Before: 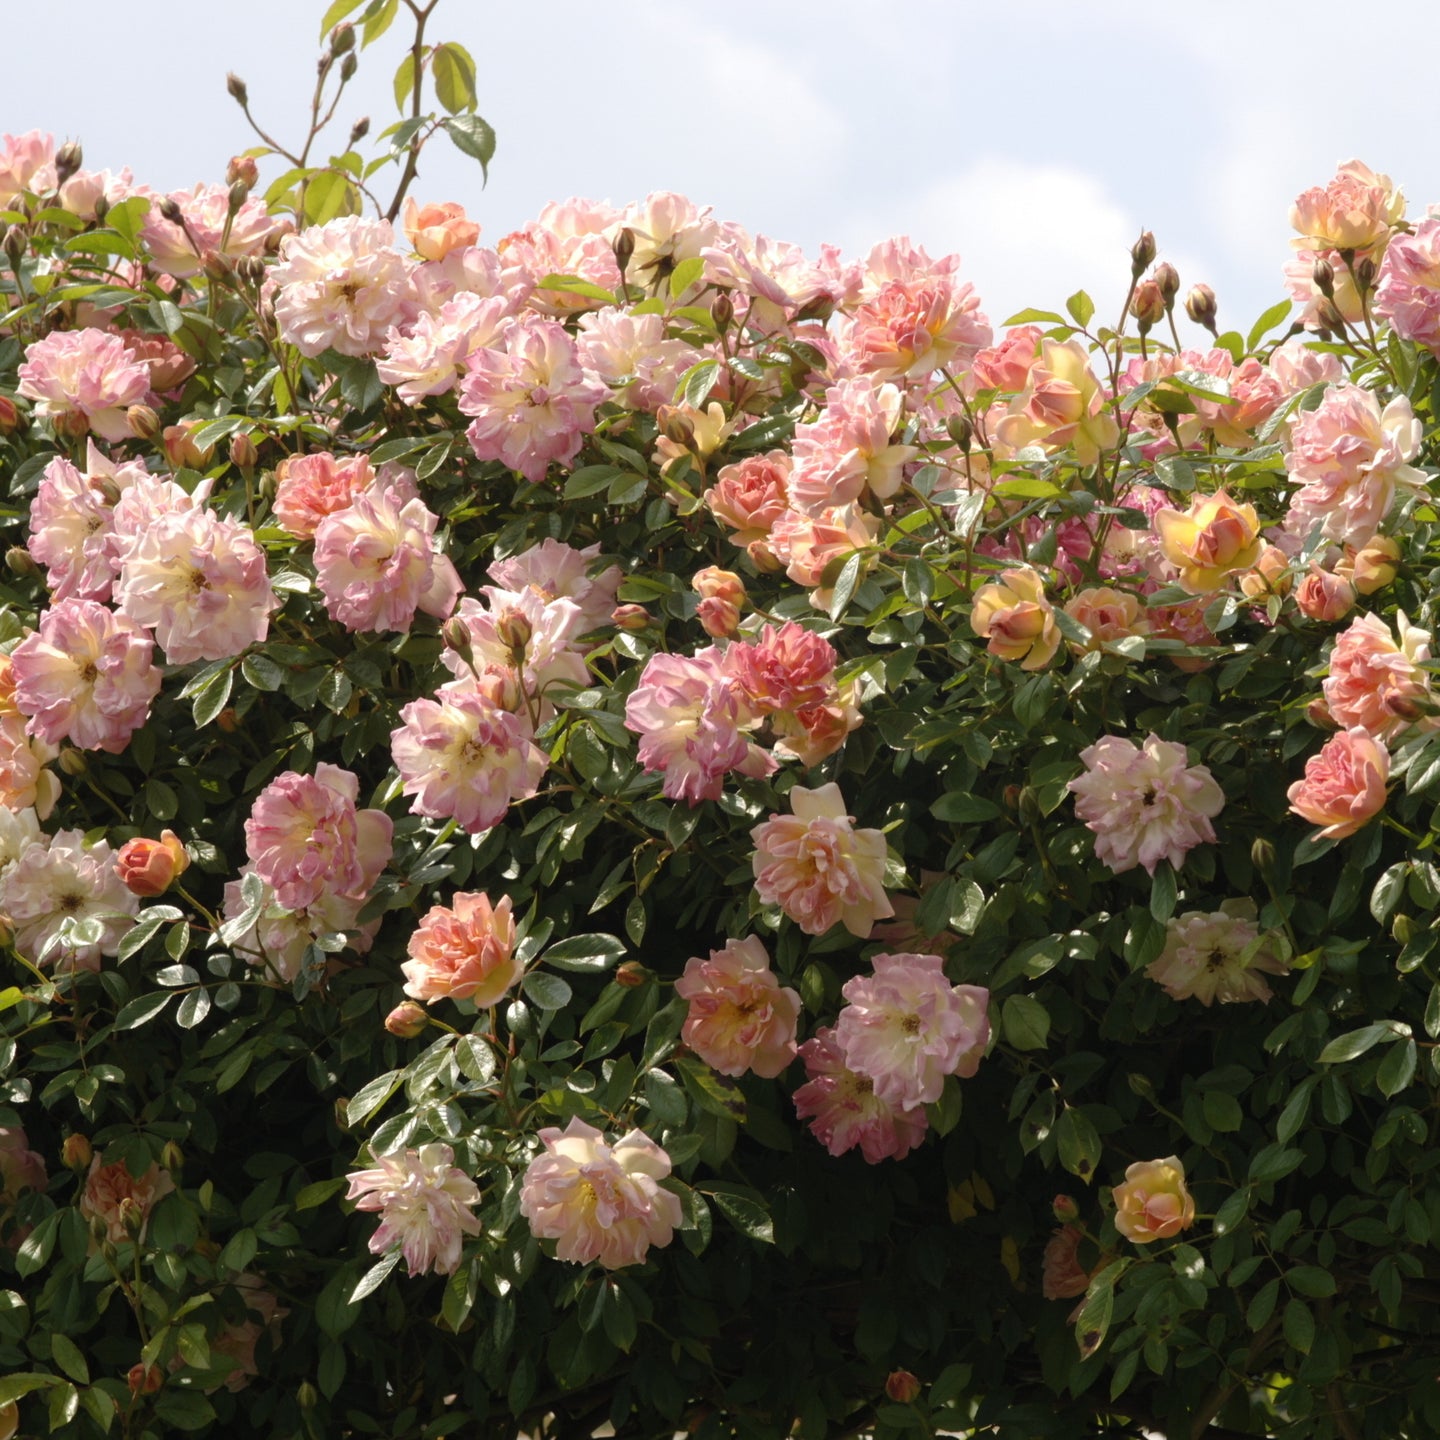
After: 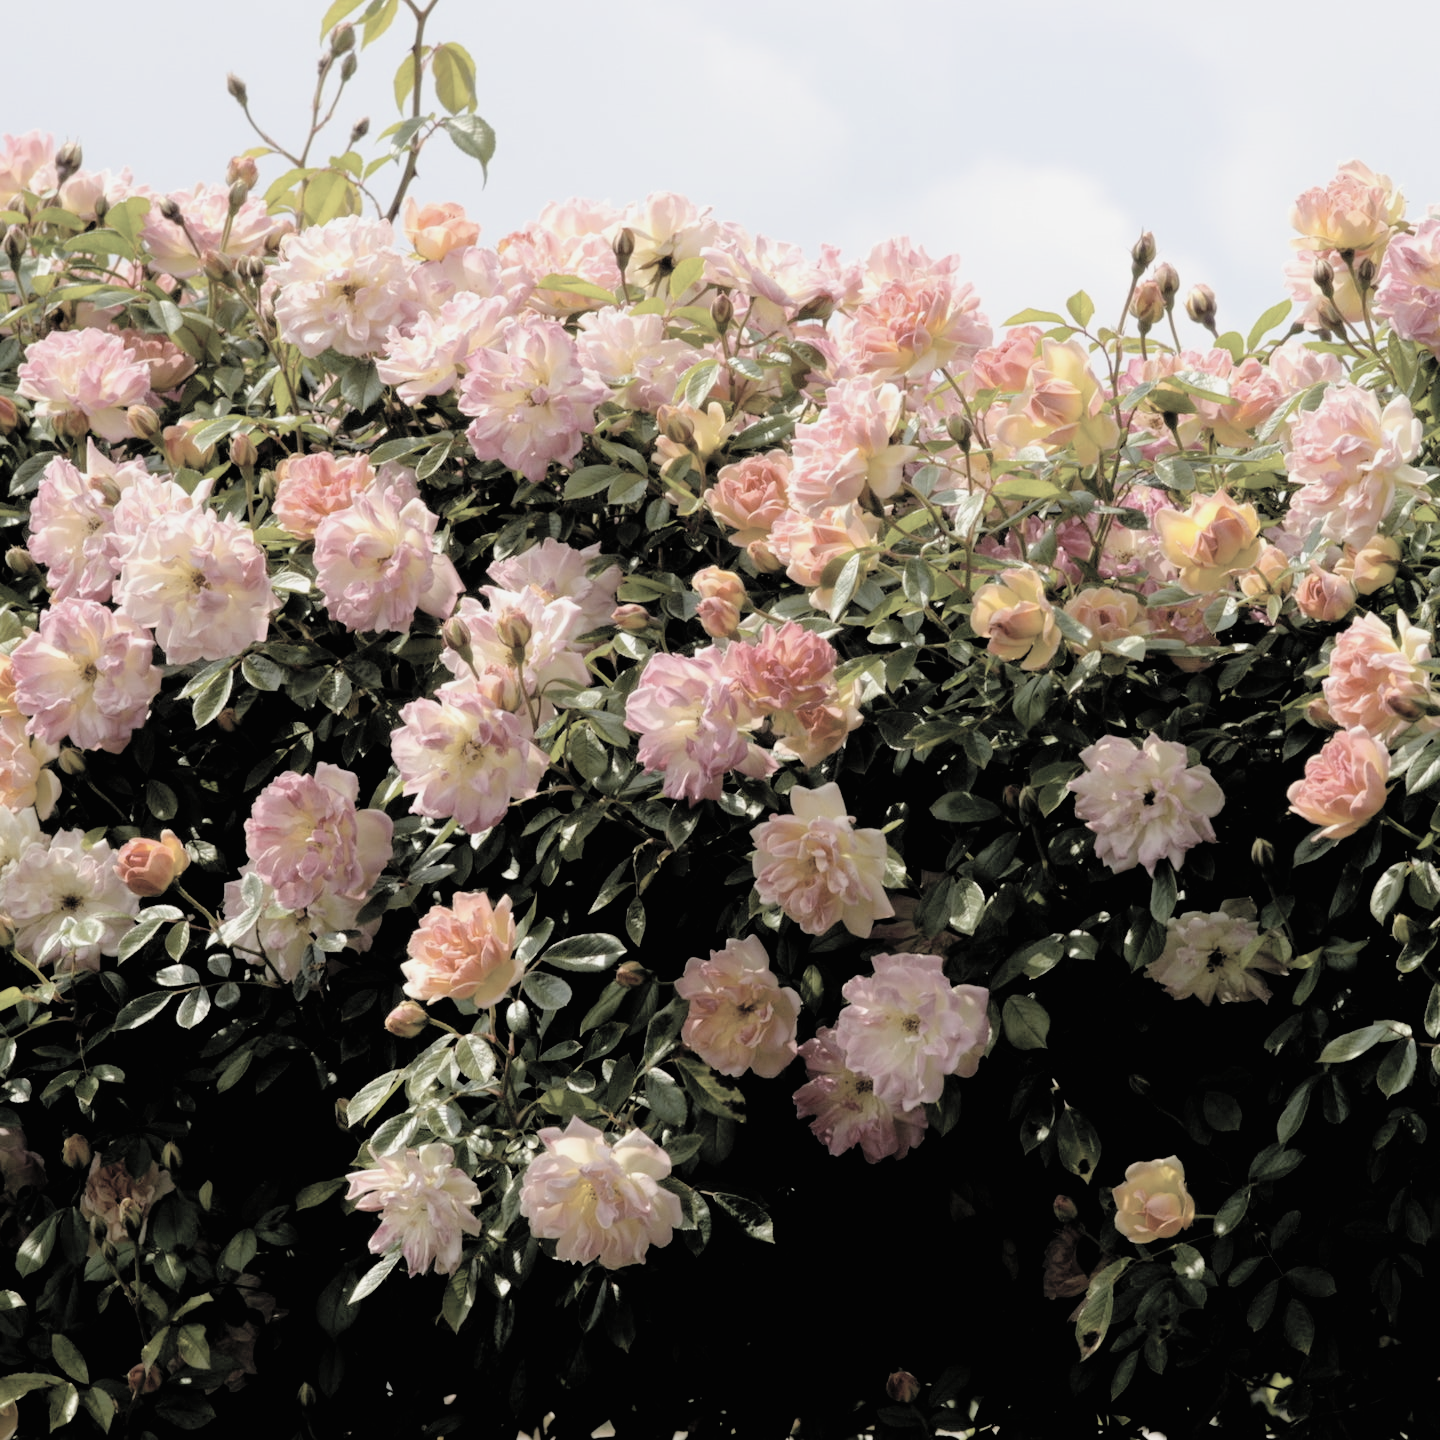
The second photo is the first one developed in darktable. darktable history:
contrast brightness saturation: brightness 0.18, saturation -0.5
filmic rgb: black relative exposure -3.92 EV, white relative exposure 3.14 EV, hardness 2.87
color balance rgb: perceptual saturation grading › global saturation 25%, global vibrance 20%
